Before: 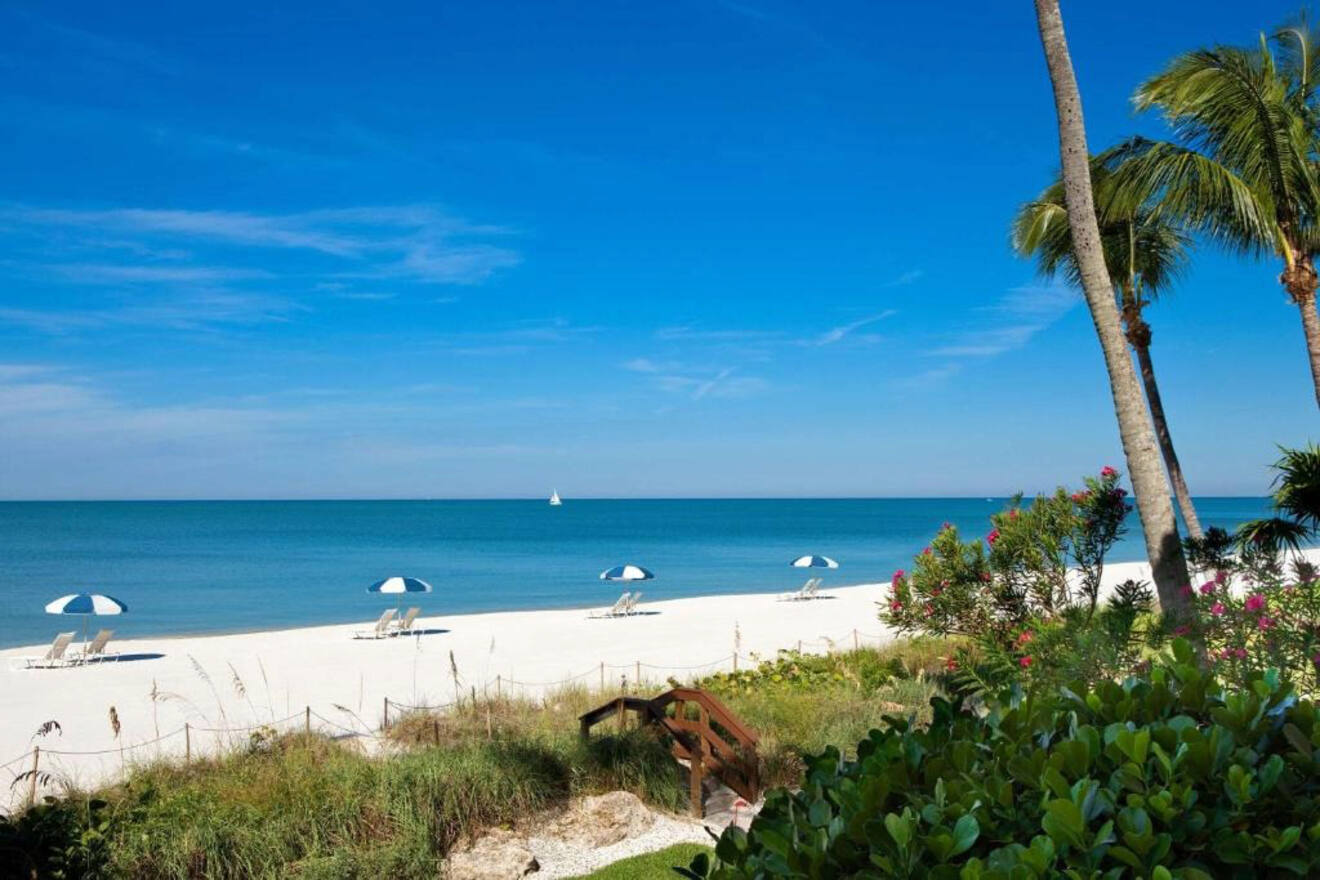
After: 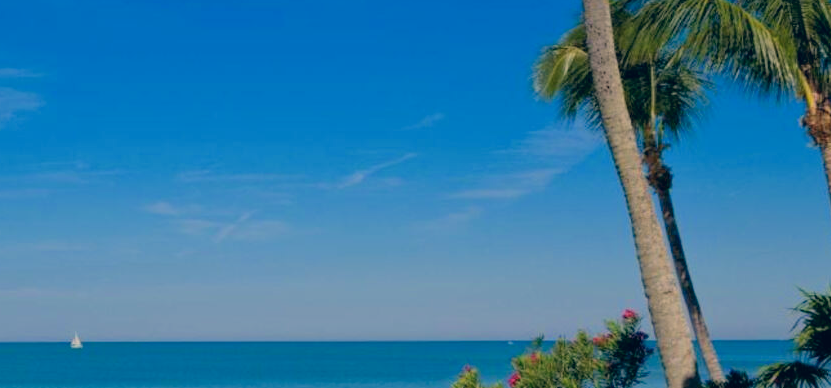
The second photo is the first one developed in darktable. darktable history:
color correction: highlights a* 10.32, highlights b* 14.36, shadows a* -9.54, shadows b* -15.07
filmic rgb: middle gray luminance 18.25%, black relative exposure -10.43 EV, white relative exposure 3.41 EV, target black luminance 0%, hardness 6.06, latitude 98.85%, contrast 0.851, shadows ↔ highlights balance 0.376%, preserve chrominance RGB euclidean norm (legacy), color science v4 (2020), iterations of high-quality reconstruction 0
crop: left 36.29%, top 17.949%, right 0.698%, bottom 37.907%
